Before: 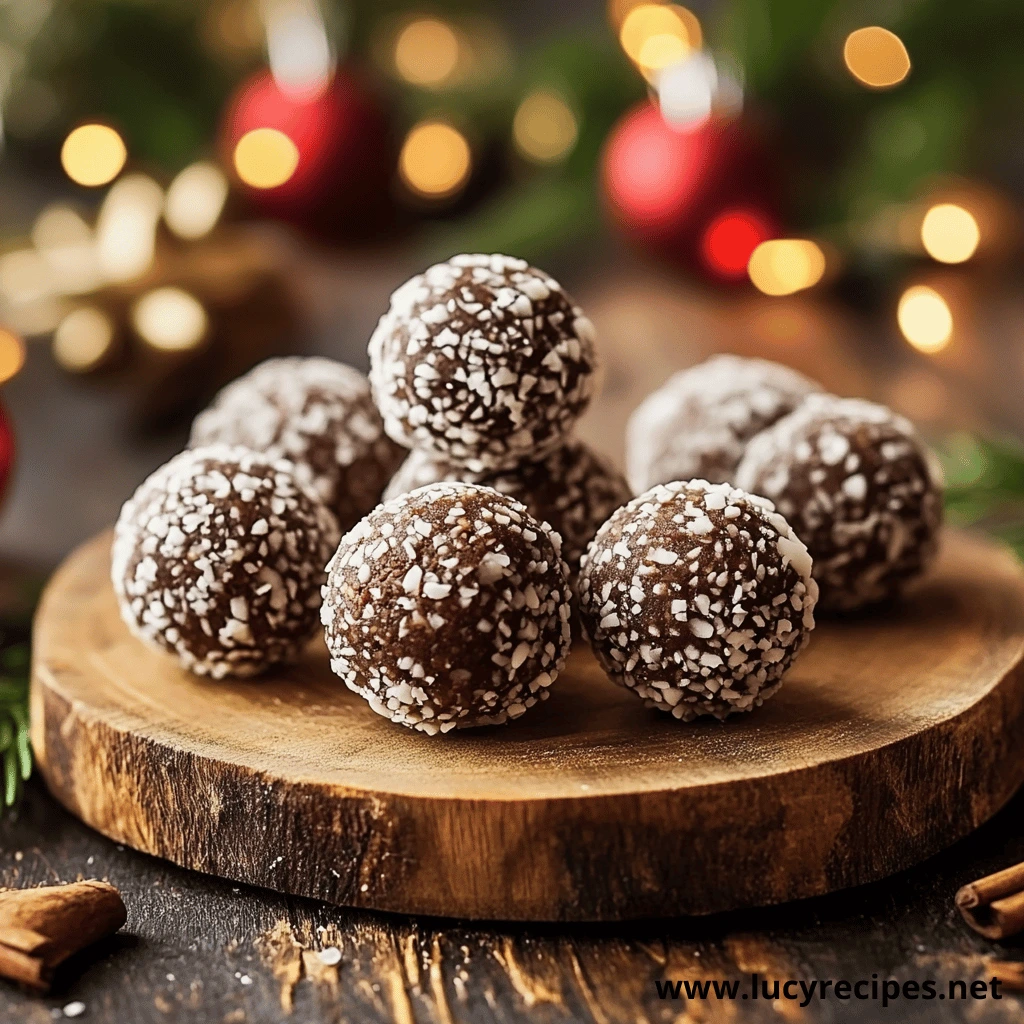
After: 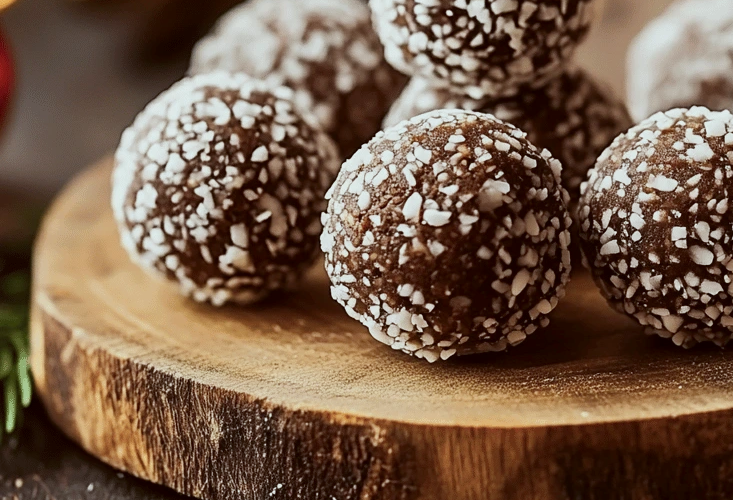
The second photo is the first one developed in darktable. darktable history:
exposure: exposure -0.184 EV, compensate highlight preservation false
contrast brightness saturation: saturation -0.058
crop: top 36.44%, right 28.332%, bottom 14.701%
color correction: highlights a* -4.96, highlights b* -4.06, shadows a* 4.15, shadows b* 4.37
